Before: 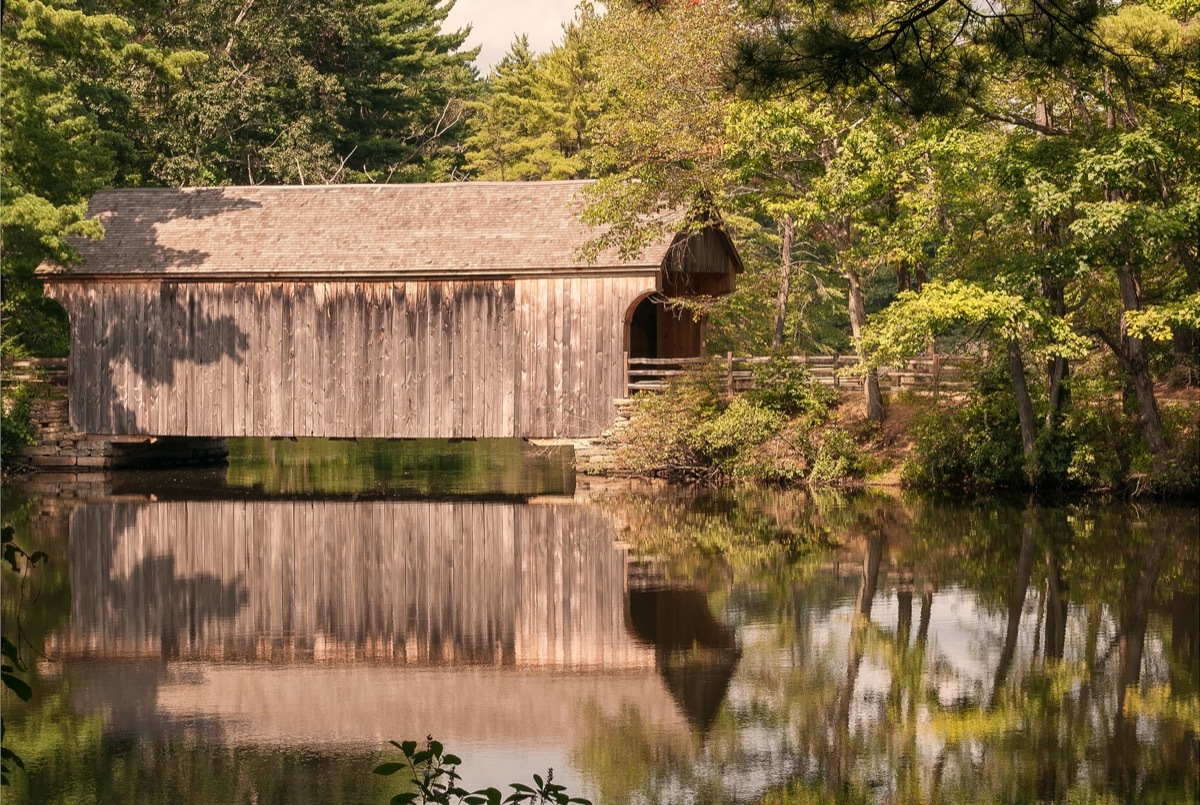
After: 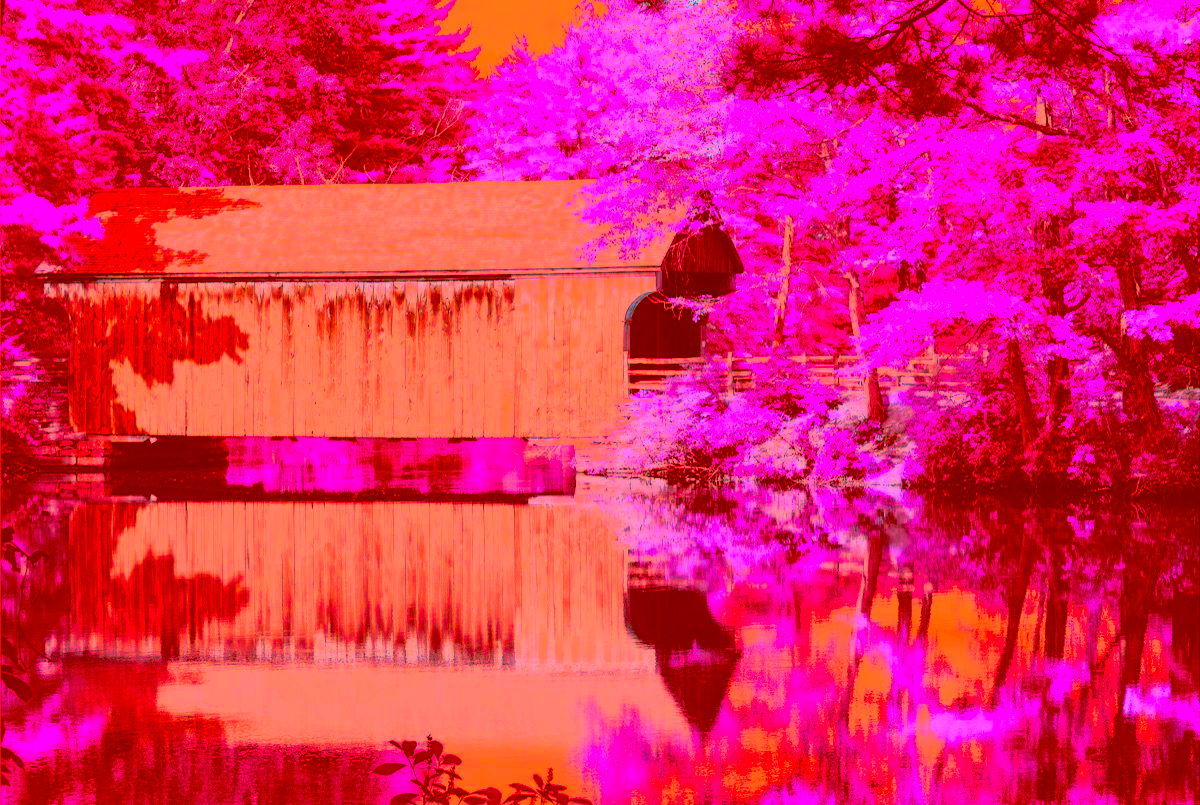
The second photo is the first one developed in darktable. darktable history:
base curve: curves: ch0 [(0, 0) (0.028, 0.03) (0.121, 0.232) (0.46, 0.748) (0.859, 0.968) (1, 1)], preserve colors none
color correction: highlights a* -39, highlights b* -39.47, shadows a* -39.4, shadows b* -39.75, saturation -2.95
